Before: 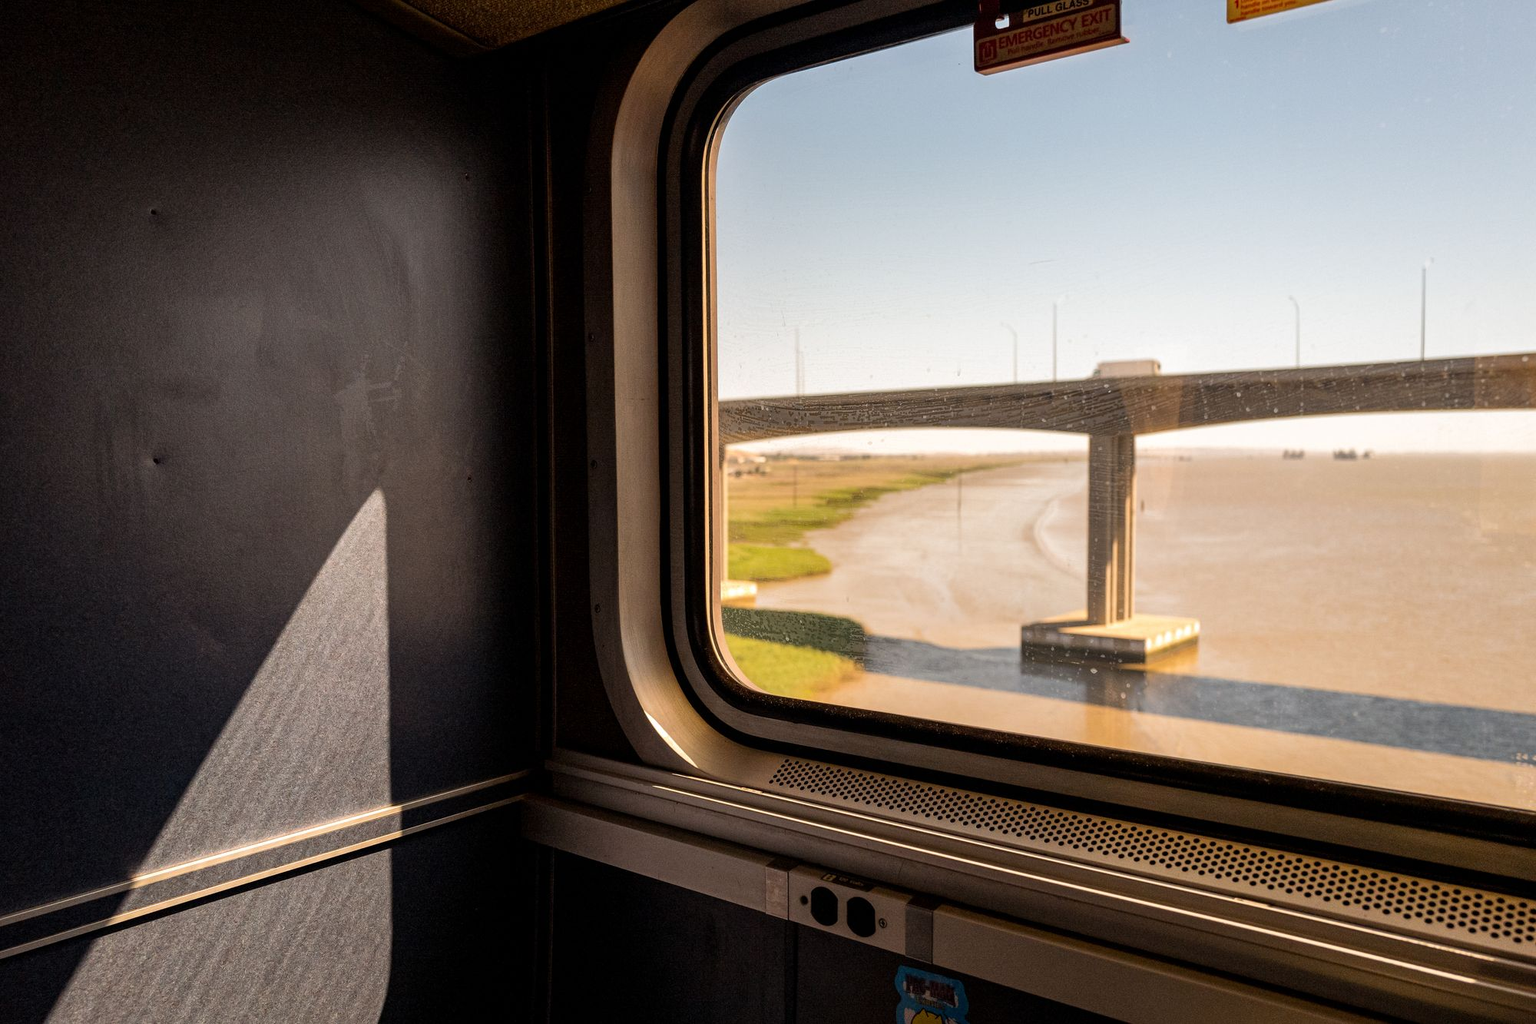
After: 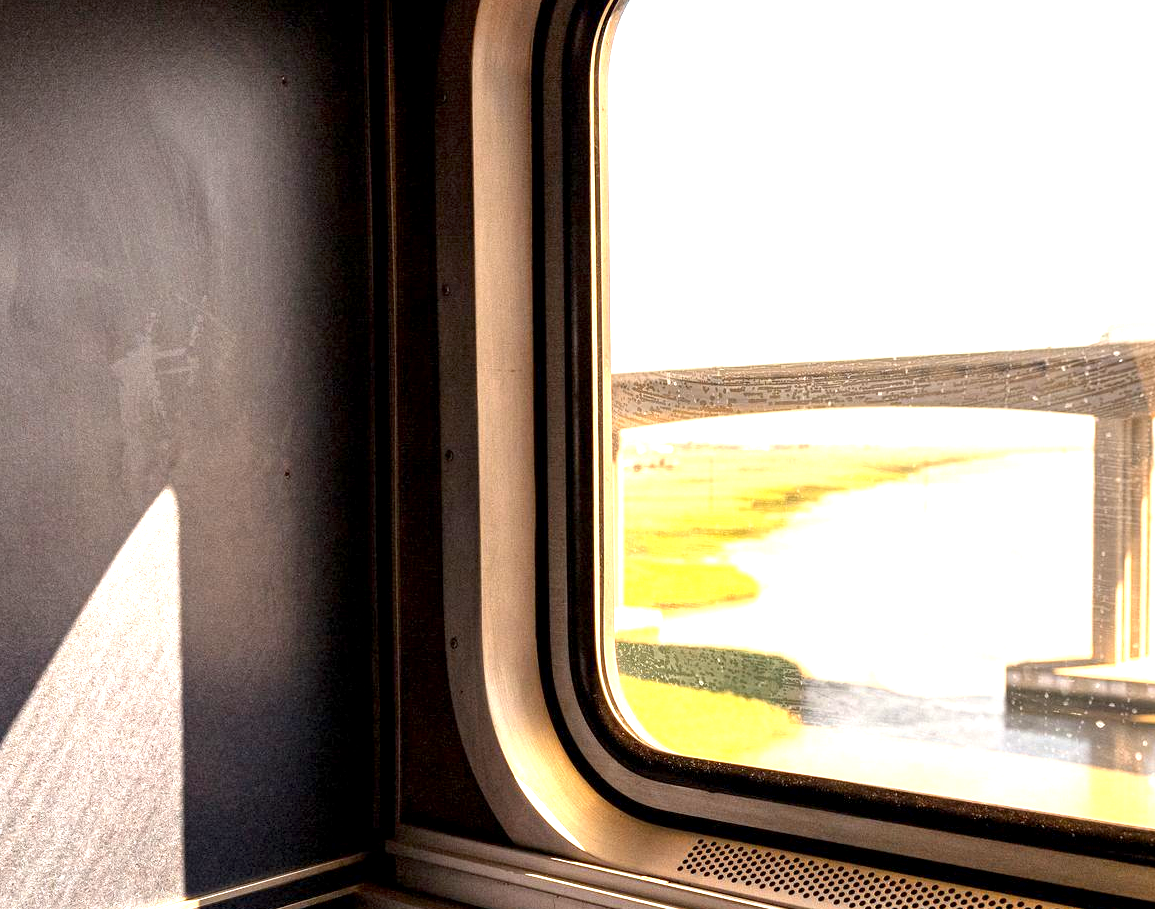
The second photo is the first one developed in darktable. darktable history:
crop: left 16.202%, top 11.208%, right 26.045%, bottom 20.557%
exposure: black level correction 0.001, exposure 1.719 EV, compensate exposure bias true, compensate highlight preservation false
